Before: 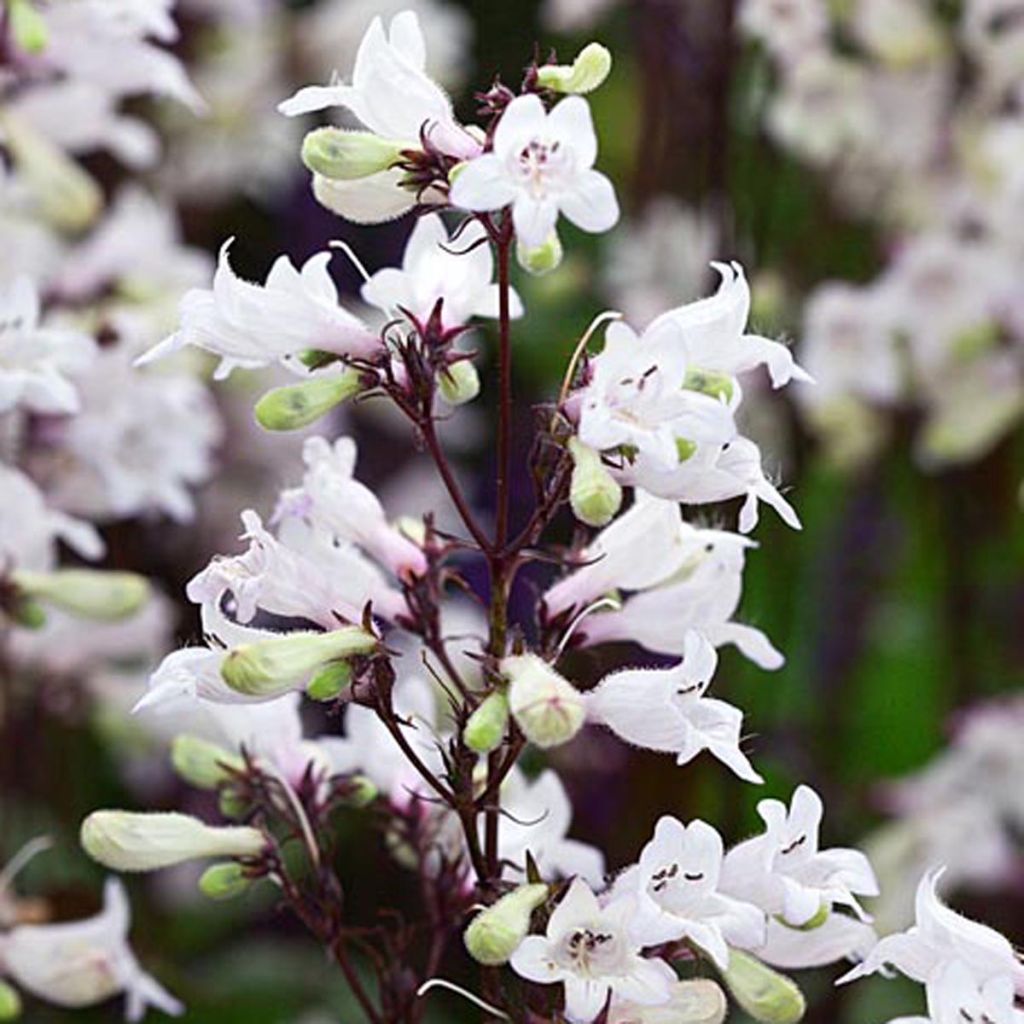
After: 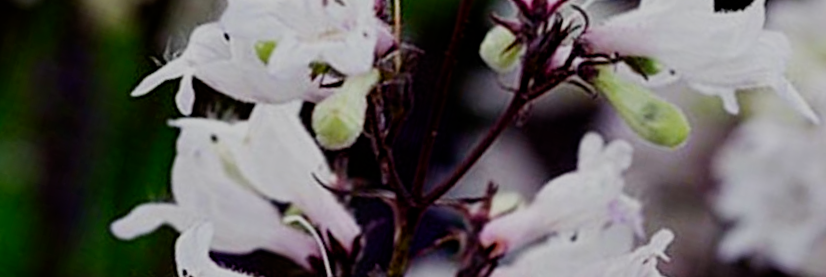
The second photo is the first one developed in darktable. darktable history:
filmic rgb: middle gray luminance 29%, black relative exposure -10.3 EV, white relative exposure 5.5 EV, threshold 6 EV, target black luminance 0%, hardness 3.95, latitude 2.04%, contrast 1.132, highlights saturation mix 5%, shadows ↔ highlights balance 15.11%, add noise in highlights 0, preserve chrominance no, color science v3 (2019), use custom middle-gray values true, iterations of high-quality reconstruction 0, contrast in highlights soft, enable highlight reconstruction true
crop and rotate: angle 16.12°, top 30.835%, bottom 35.653%
